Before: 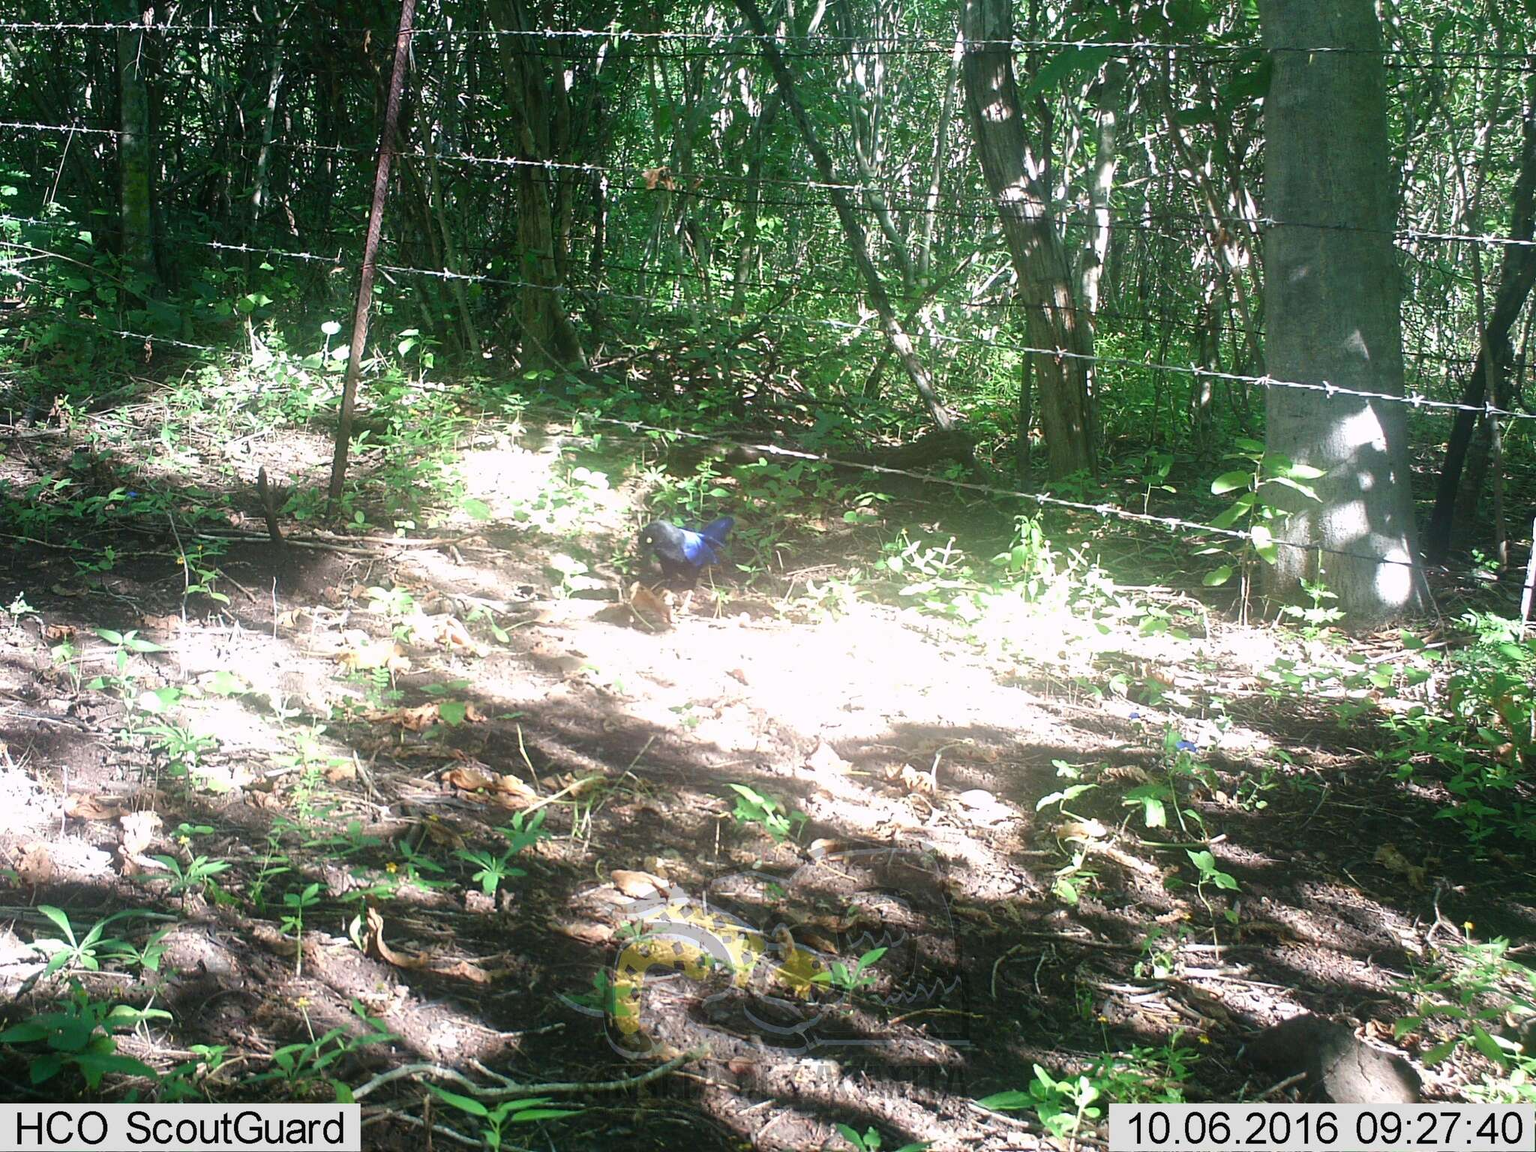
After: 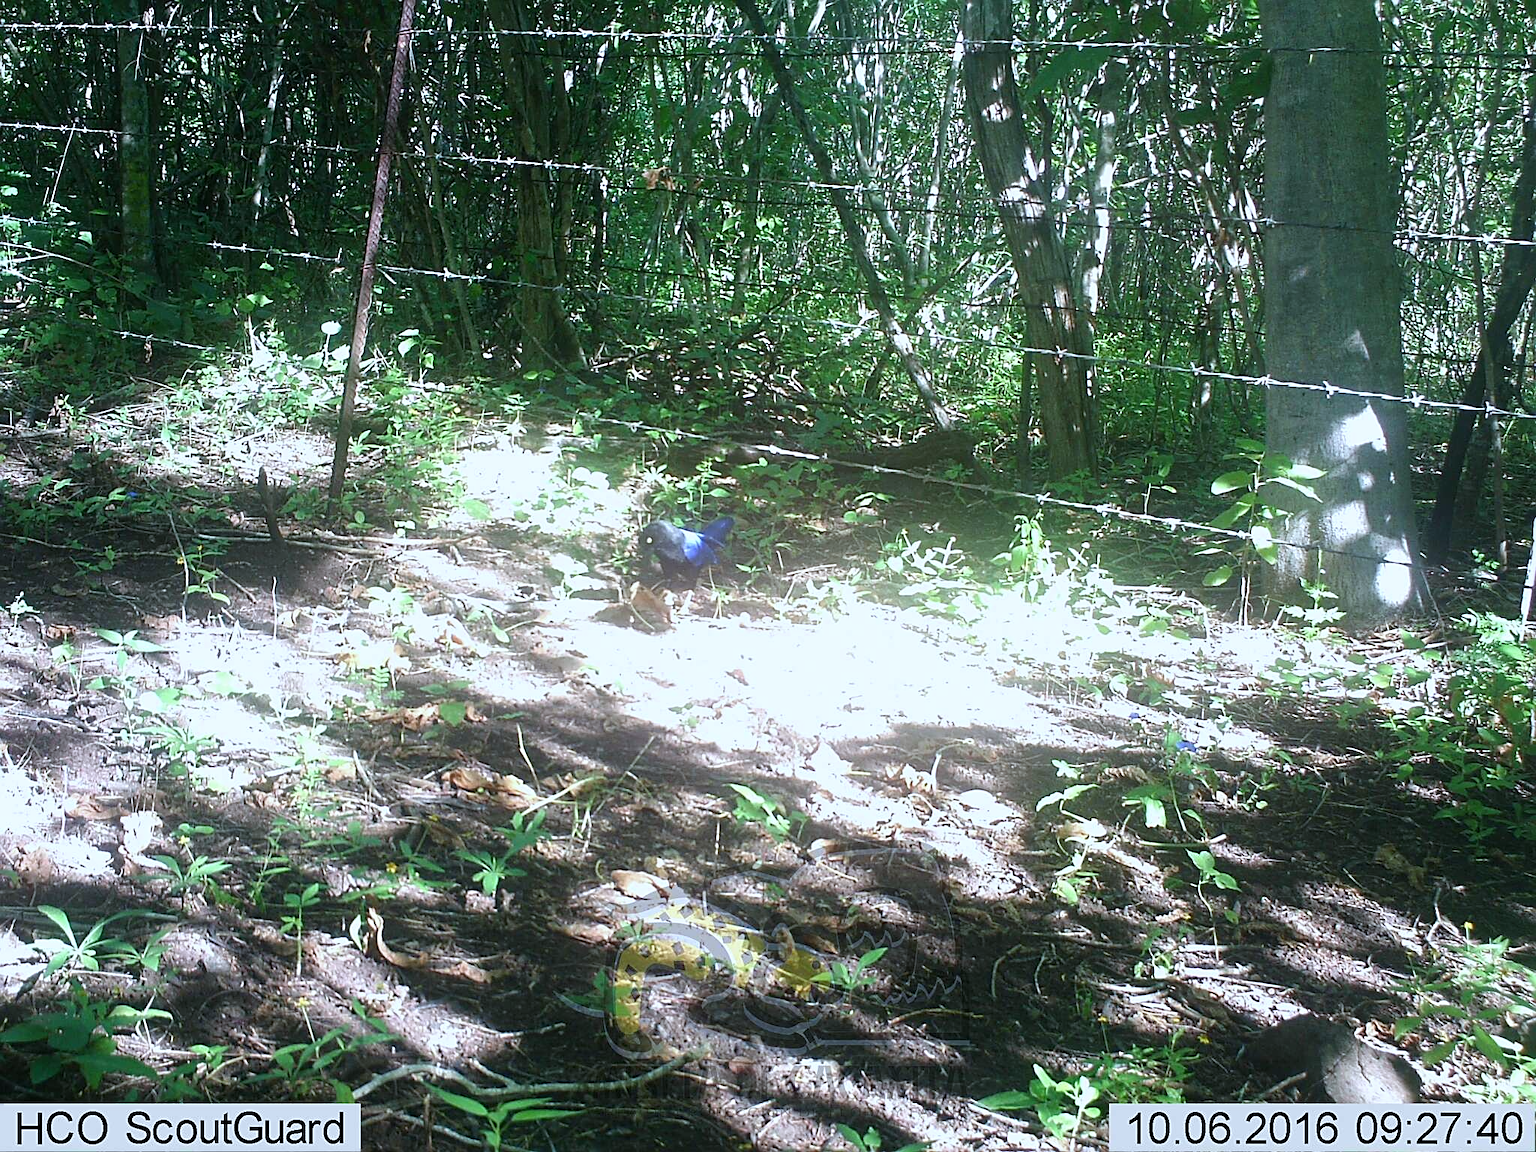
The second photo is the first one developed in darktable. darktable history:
rotate and perspective: automatic cropping off
sharpen: on, module defaults
white balance: red 0.924, blue 1.095
